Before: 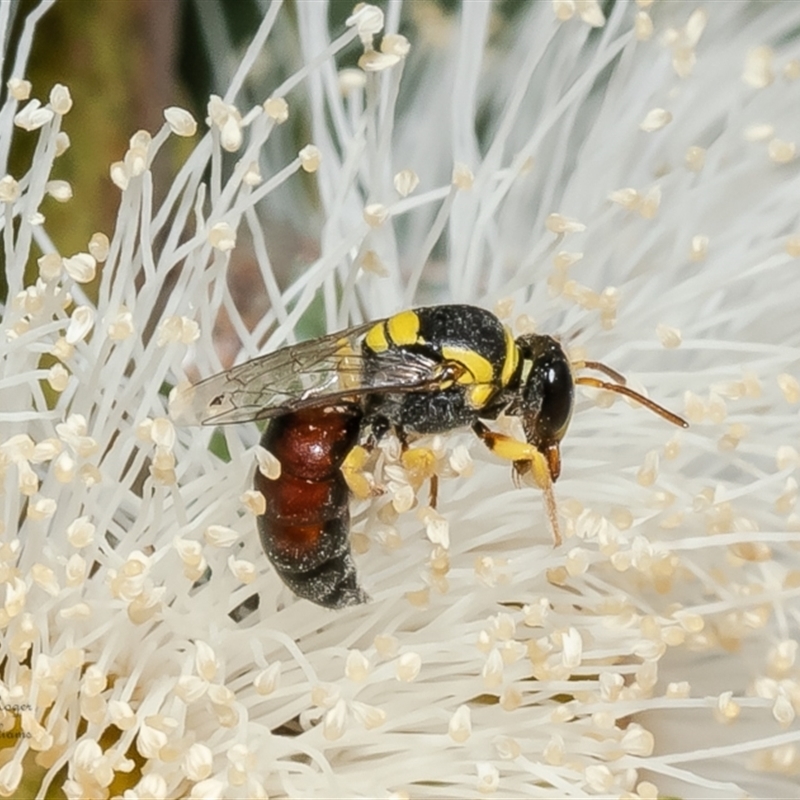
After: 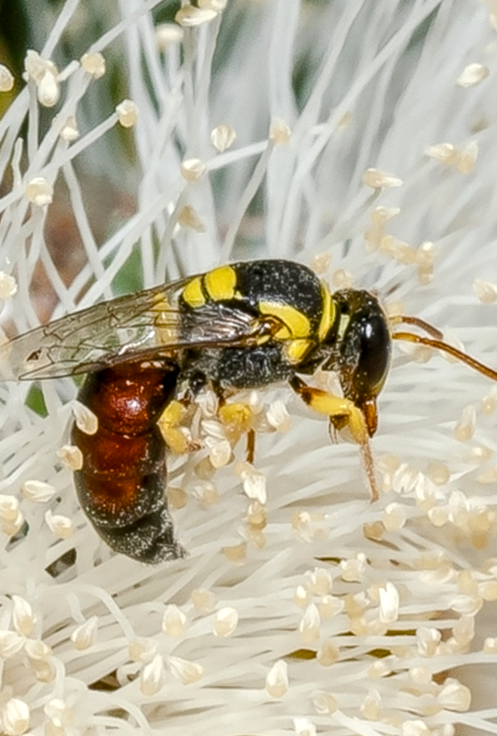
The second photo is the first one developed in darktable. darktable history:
crop and rotate: left 23.043%, top 5.63%, right 14.75%, bottom 2.308%
color balance rgb: perceptual saturation grading › global saturation 20%, perceptual saturation grading › highlights -25.321%, perceptual saturation grading › shadows 49.434%, global vibrance 20%
local contrast: highlights 96%, shadows 89%, detail 160%, midtone range 0.2
